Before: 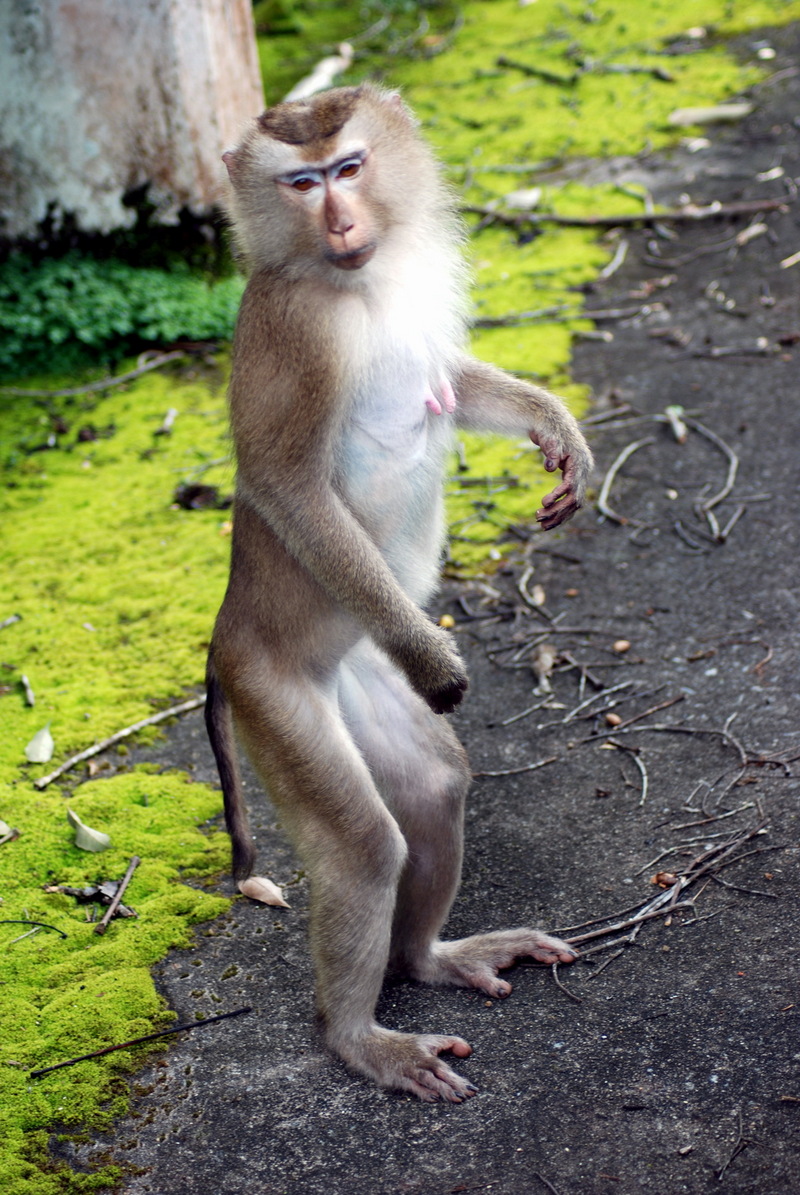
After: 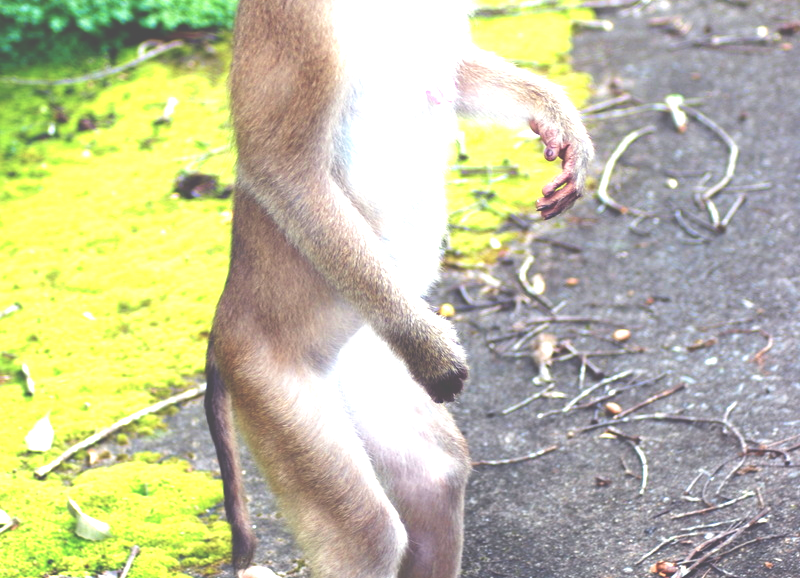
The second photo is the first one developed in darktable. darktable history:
exposure: black level correction -0.023, exposure 1.397 EV, compensate highlight preservation false
velvia: on, module defaults
crop and rotate: top 26.056%, bottom 25.543%
contrast brightness saturation: contrast 0.05, brightness 0.06, saturation 0.01
